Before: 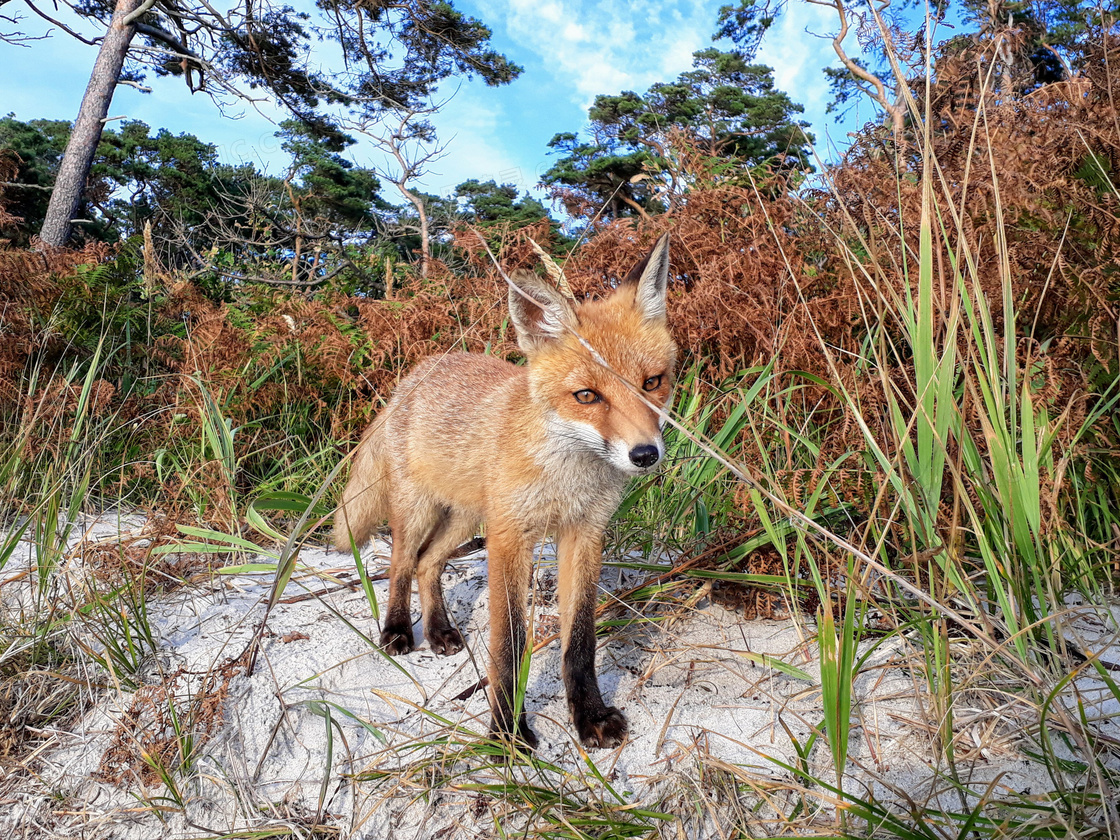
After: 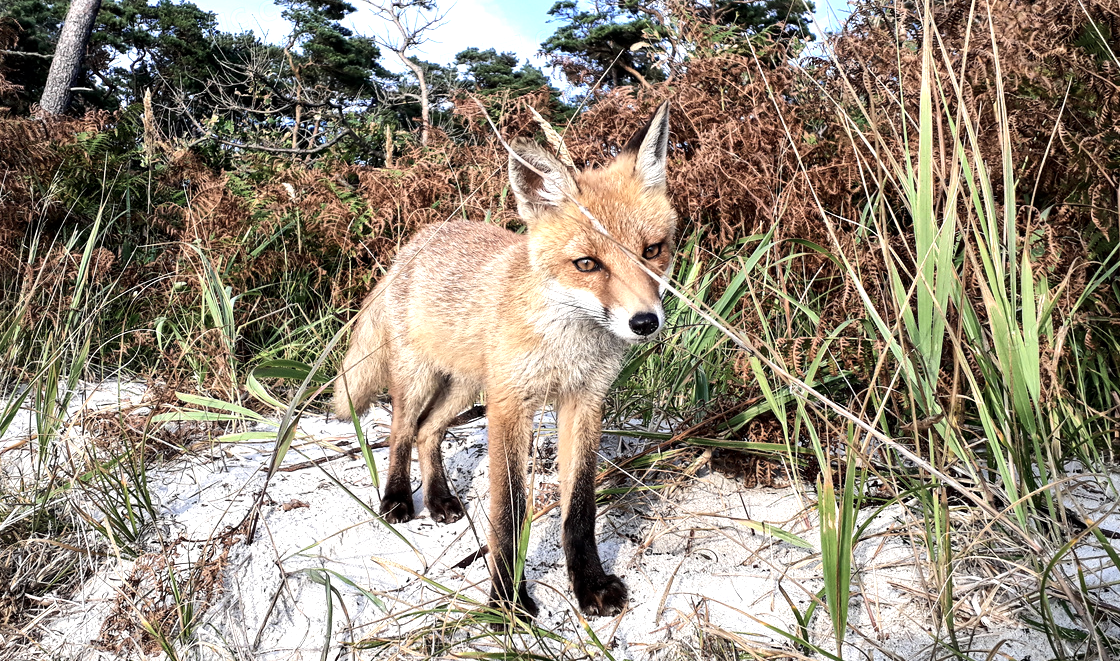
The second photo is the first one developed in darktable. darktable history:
crop and rotate: top 15.774%, bottom 5.506%
contrast brightness saturation: contrast 0.1, saturation -0.3
local contrast: mode bilateral grid, contrast 20, coarseness 50, detail 120%, midtone range 0.2
tone equalizer: -8 EV -0.75 EV, -7 EV -0.7 EV, -6 EV -0.6 EV, -5 EV -0.4 EV, -3 EV 0.4 EV, -2 EV 0.6 EV, -1 EV 0.7 EV, +0 EV 0.75 EV, edges refinement/feathering 500, mask exposure compensation -1.57 EV, preserve details no
